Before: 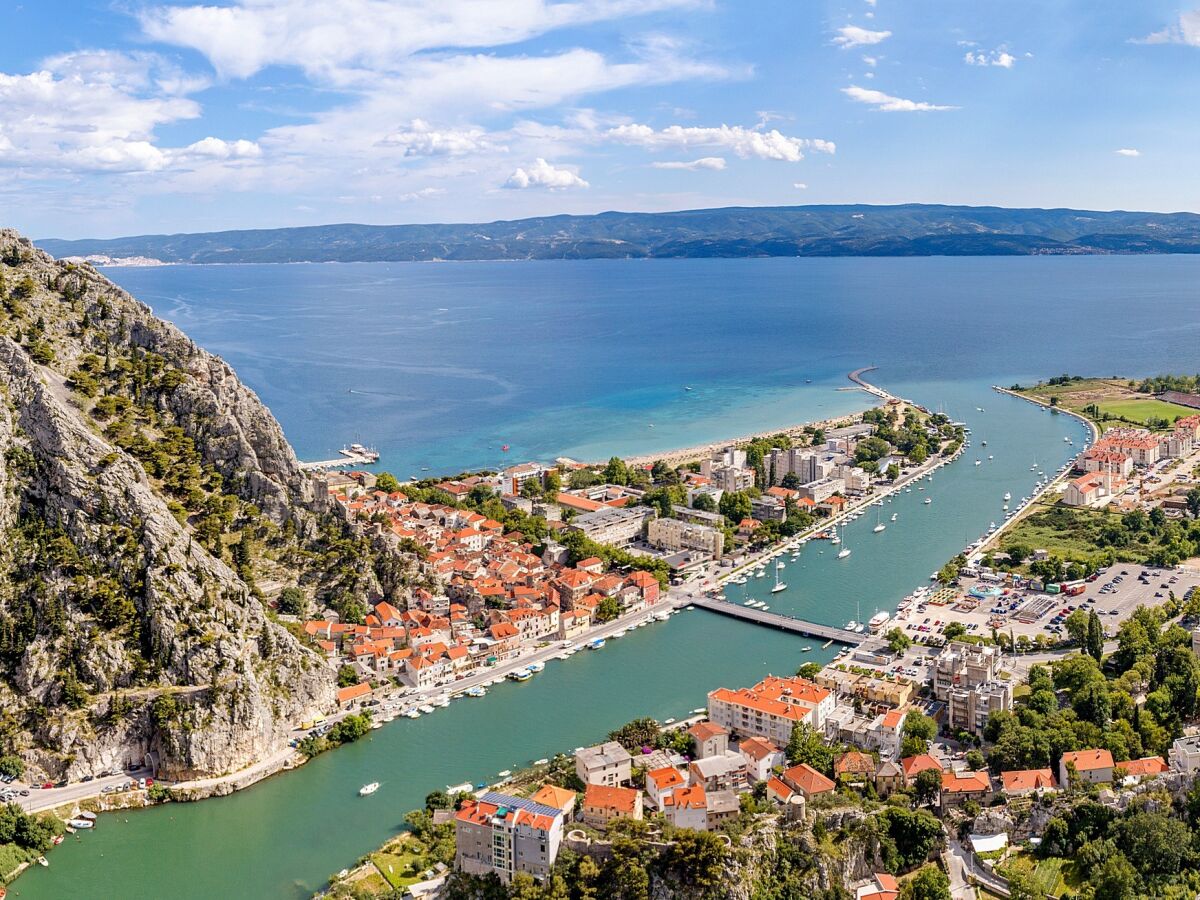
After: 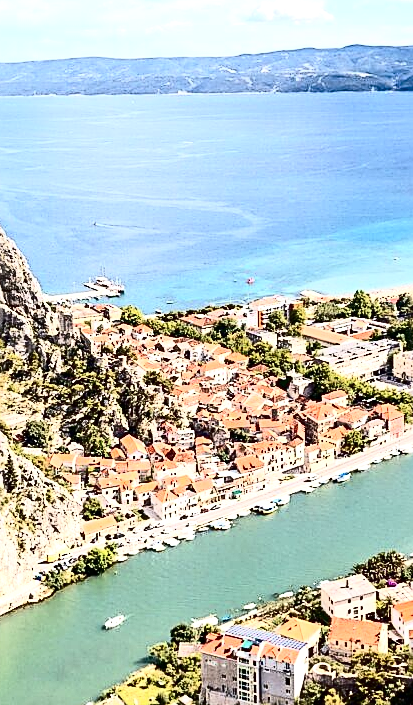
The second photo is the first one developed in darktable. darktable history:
exposure: exposure 0.61 EV, compensate exposure bias true, compensate highlight preservation false
sharpen: on, module defaults
contrast brightness saturation: contrast 0.505, saturation -0.09
crop and rotate: left 21.303%, top 18.612%, right 44.199%, bottom 2.975%
